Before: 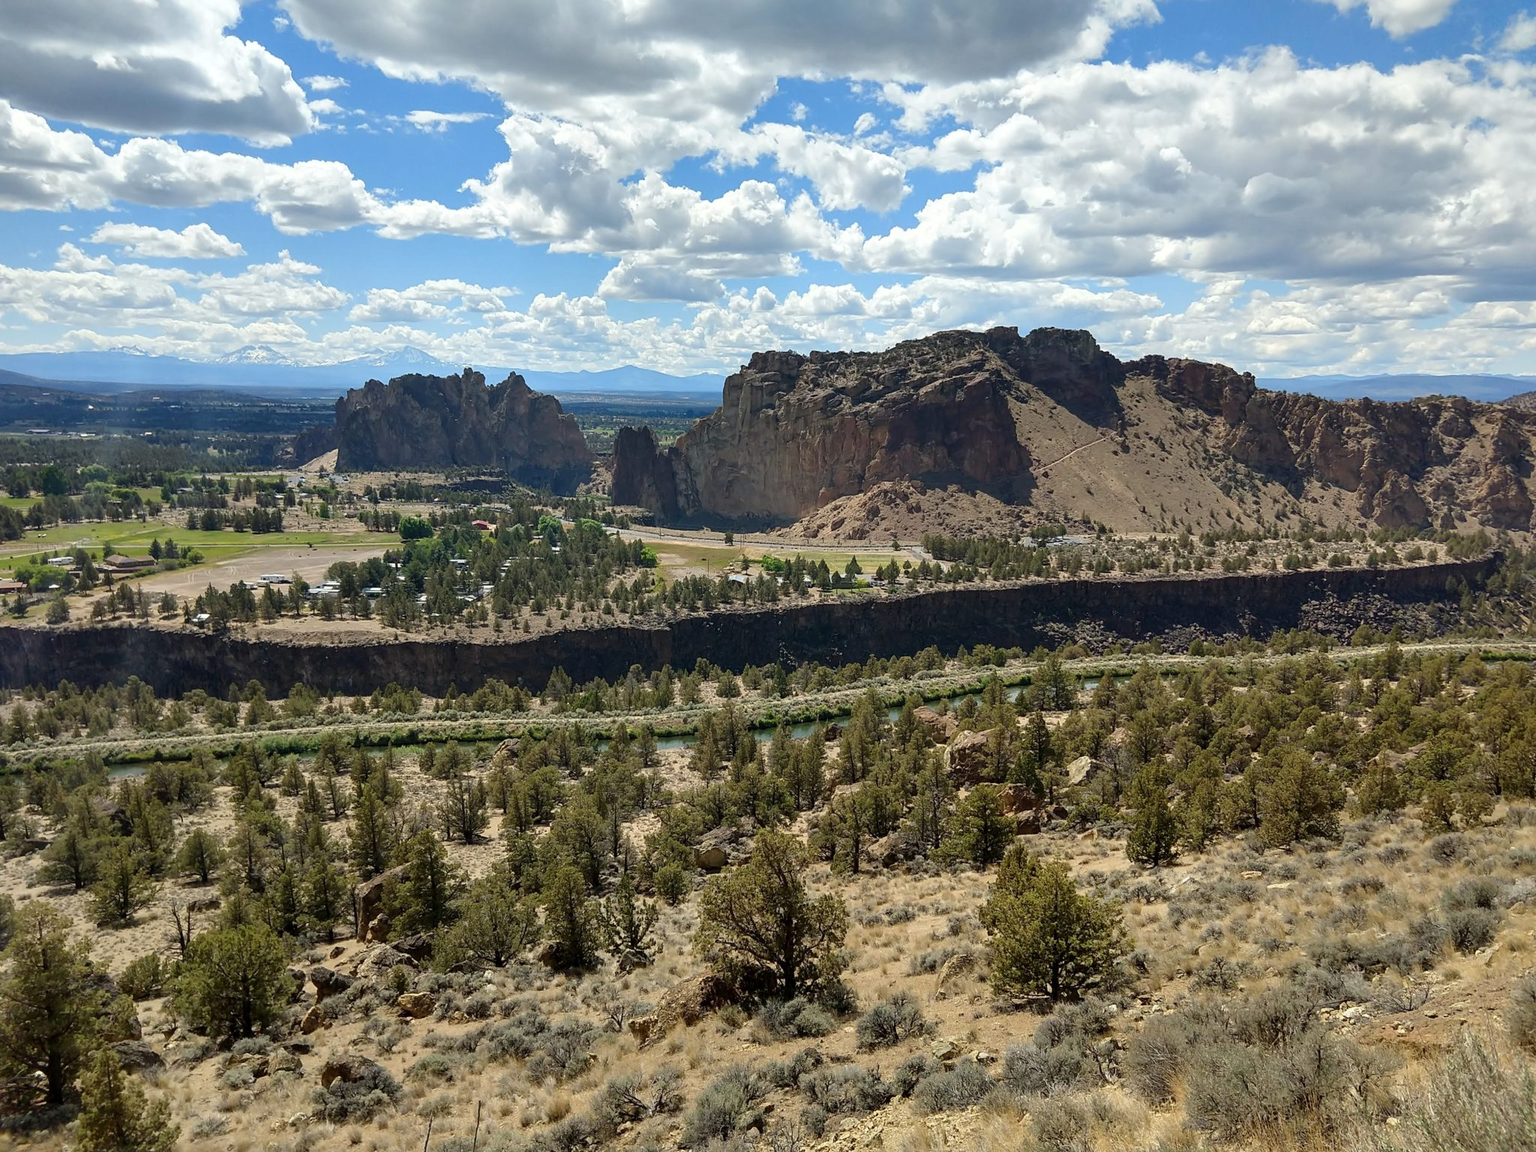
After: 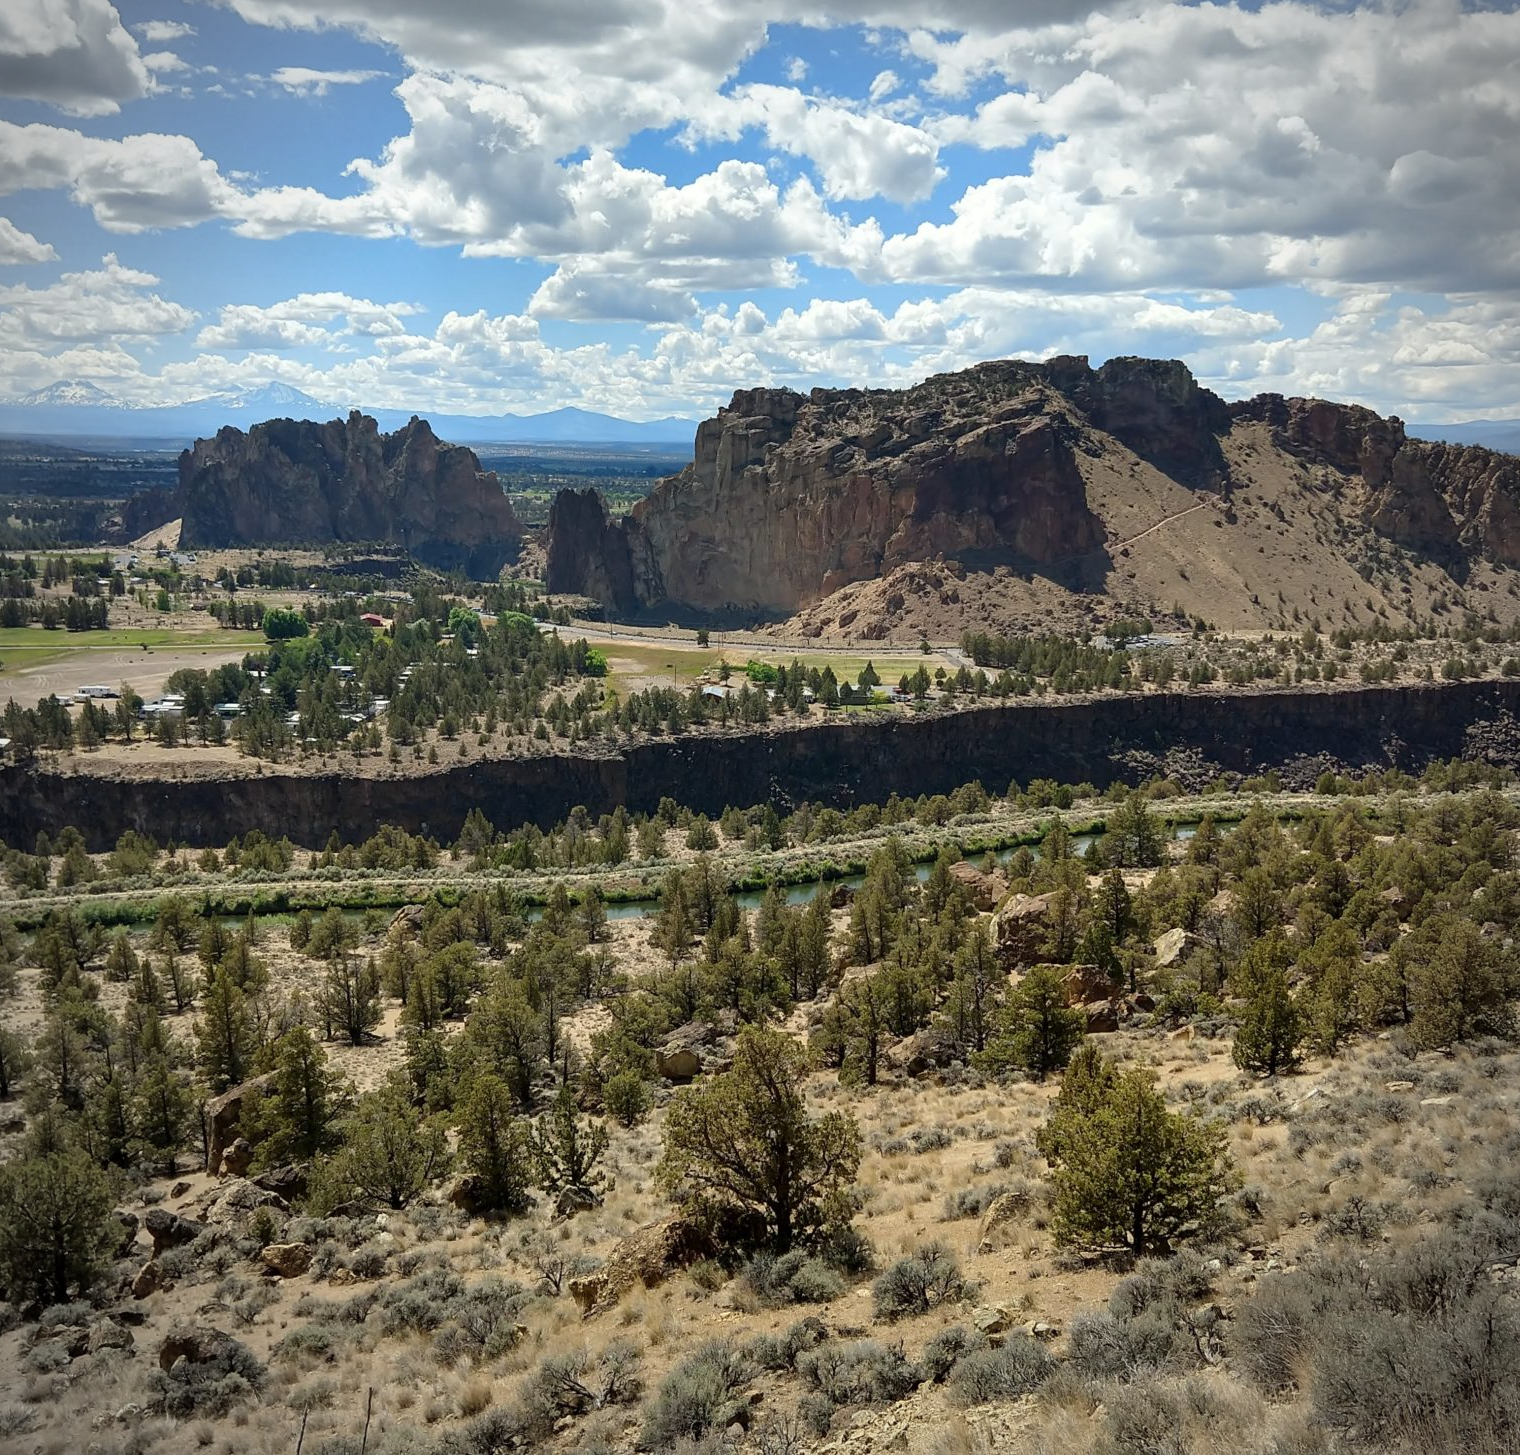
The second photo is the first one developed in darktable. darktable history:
vignetting: unbound false
crop and rotate: left 13.15%, top 5.251%, right 12.609%
rgb levels: preserve colors max RGB
